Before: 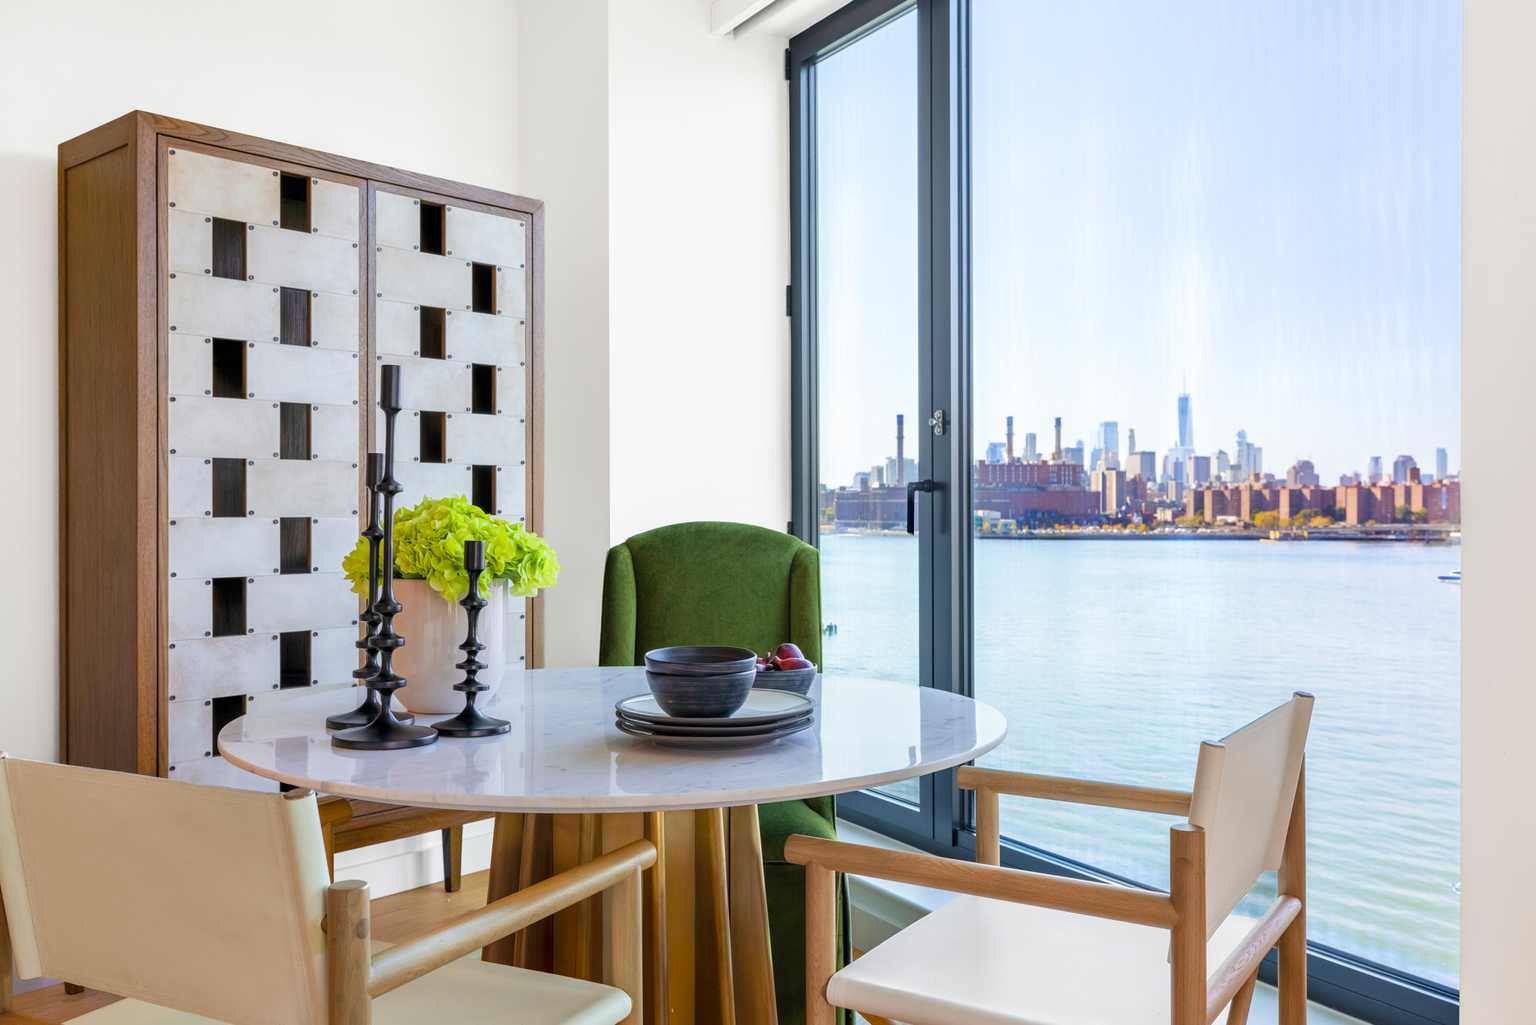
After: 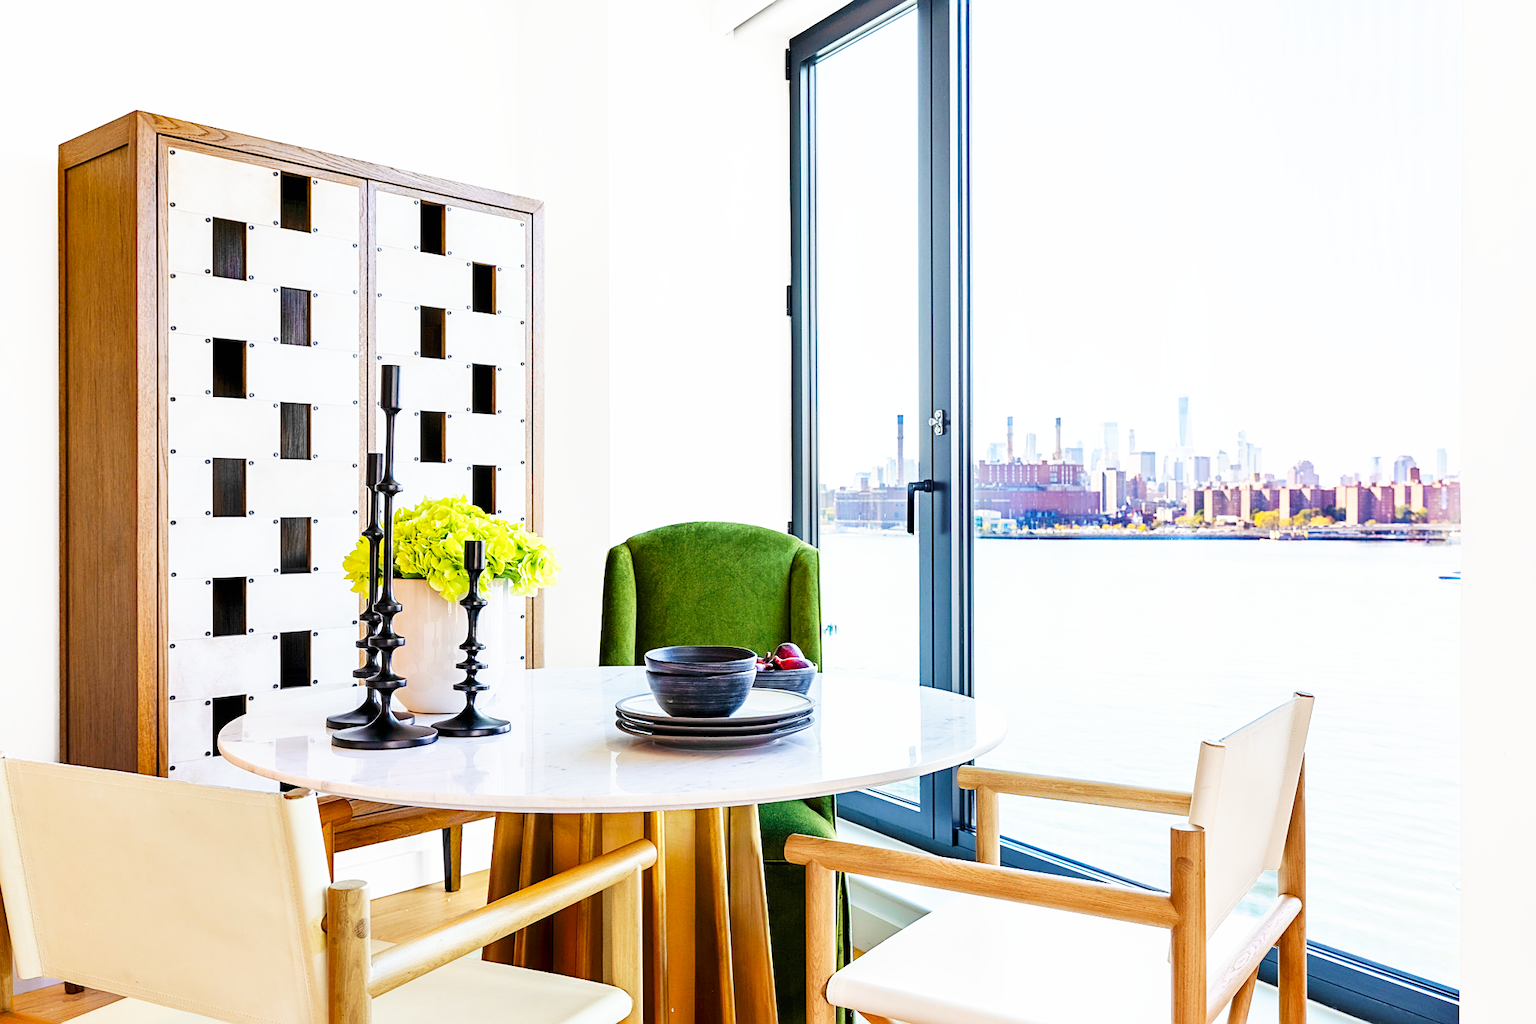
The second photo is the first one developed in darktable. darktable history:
sharpen: on, module defaults
base curve: curves: ch0 [(0, 0) (0.007, 0.004) (0.027, 0.03) (0.046, 0.07) (0.207, 0.54) (0.442, 0.872) (0.673, 0.972) (1, 1)], preserve colors none
shadows and highlights: shadows 20.61, highlights -20.7, soften with gaussian
exposure: black level correction 0.002, compensate highlight preservation false
